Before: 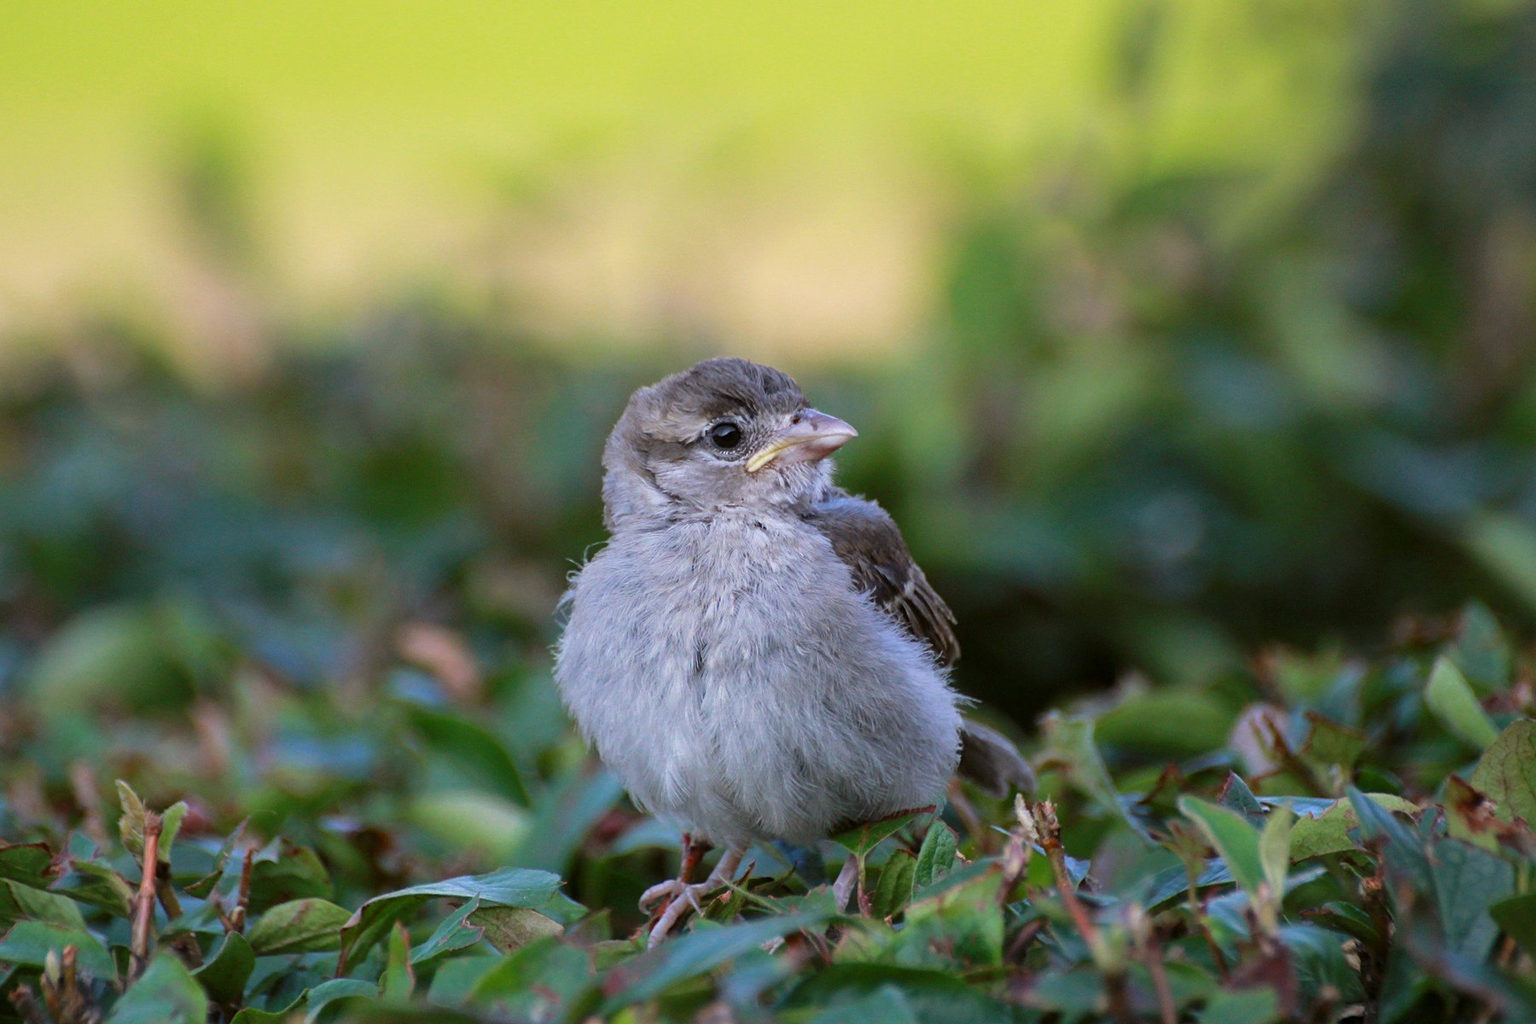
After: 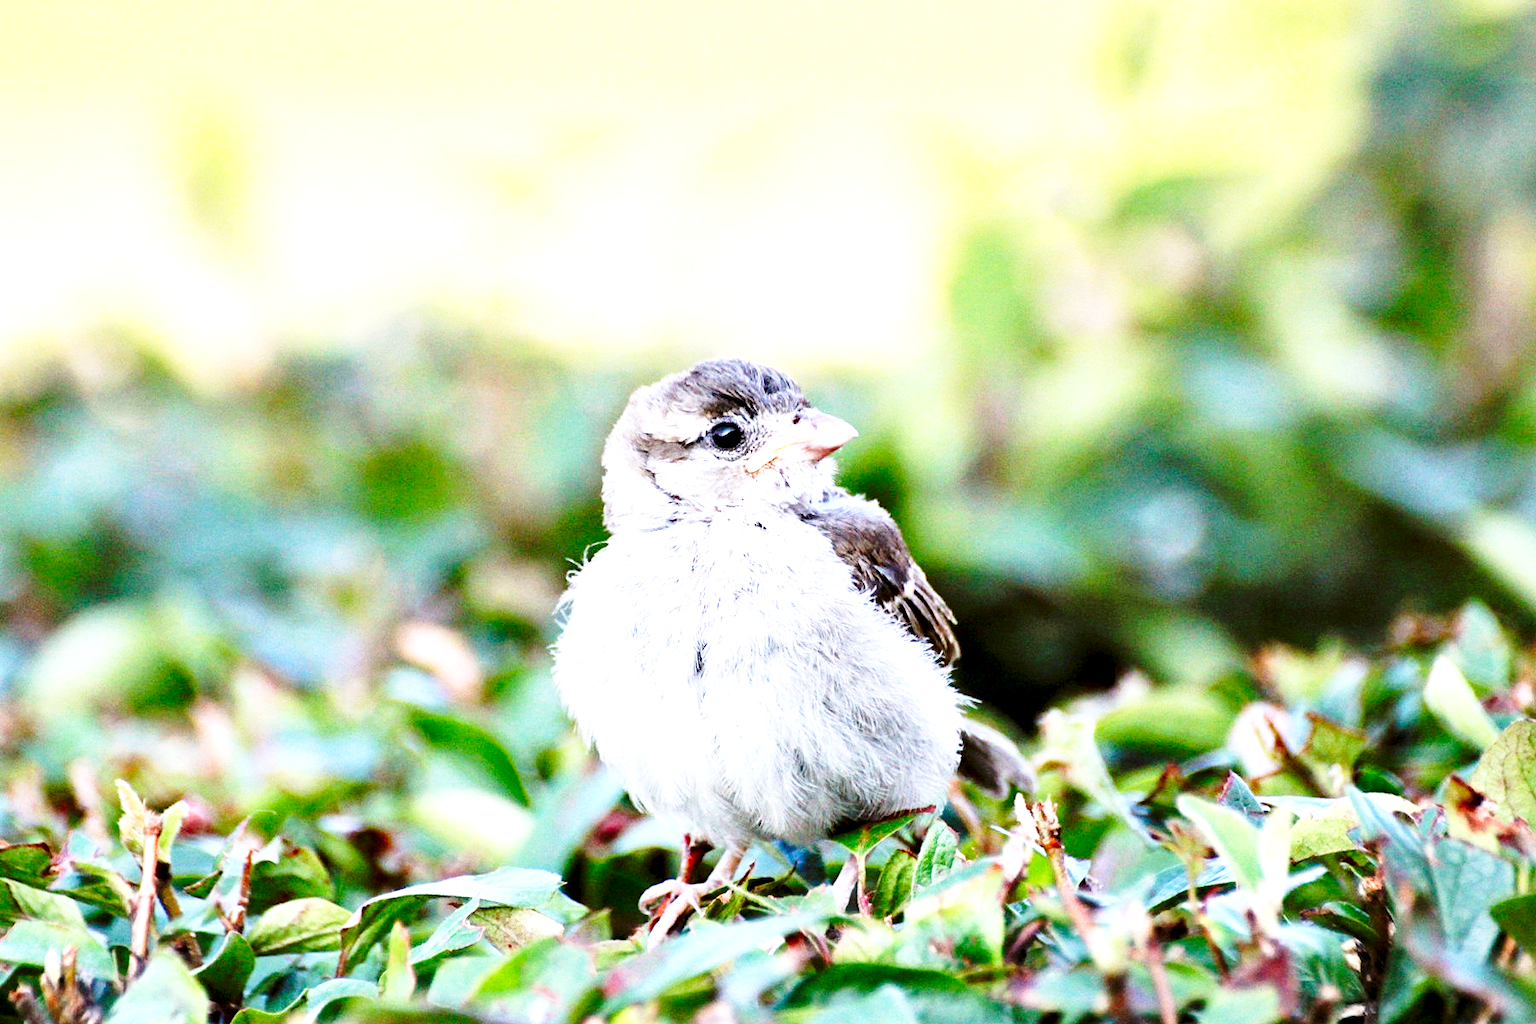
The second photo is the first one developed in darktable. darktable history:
exposure: black level correction 0, exposure 1.757 EV, compensate exposure bias true, compensate highlight preservation false
base curve: curves: ch0 [(0, 0) (0.028, 0.03) (0.121, 0.232) (0.46, 0.748) (0.859, 0.968) (1, 1)], preserve colors none
contrast equalizer: octaves 7, y [[0.6 ×6], [0.55 ×6], [0 ×6], [0 ×6], [0 ×6]]
